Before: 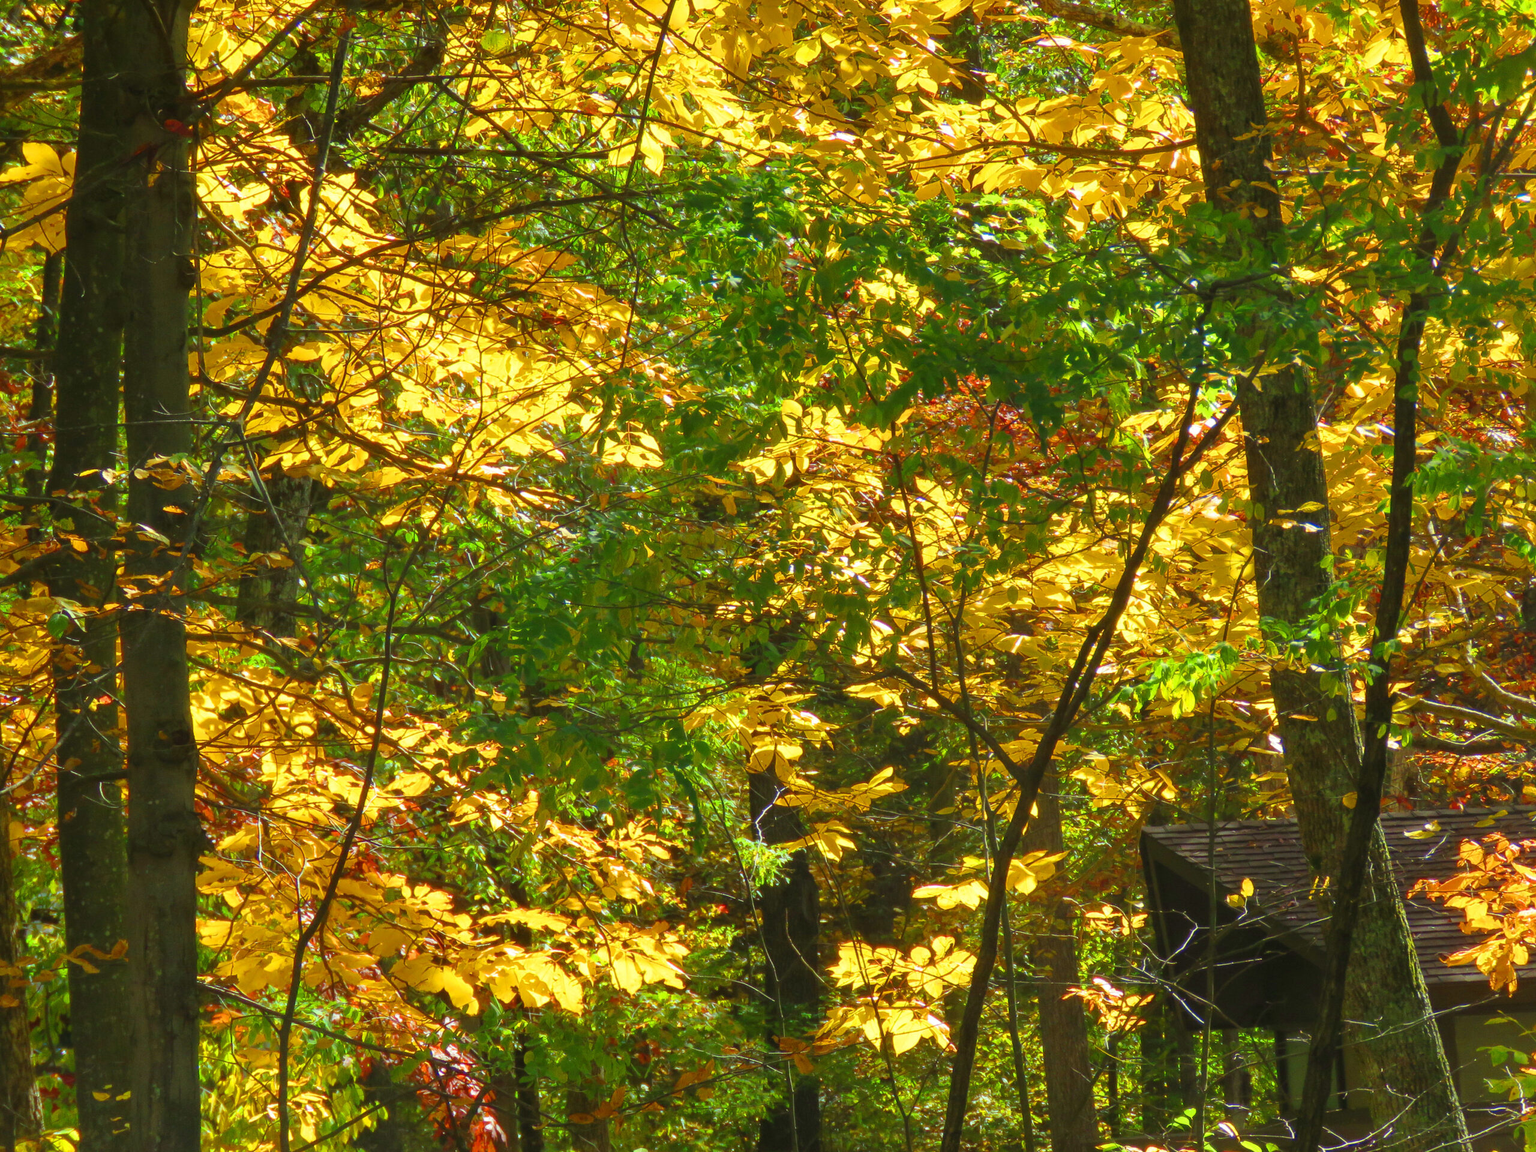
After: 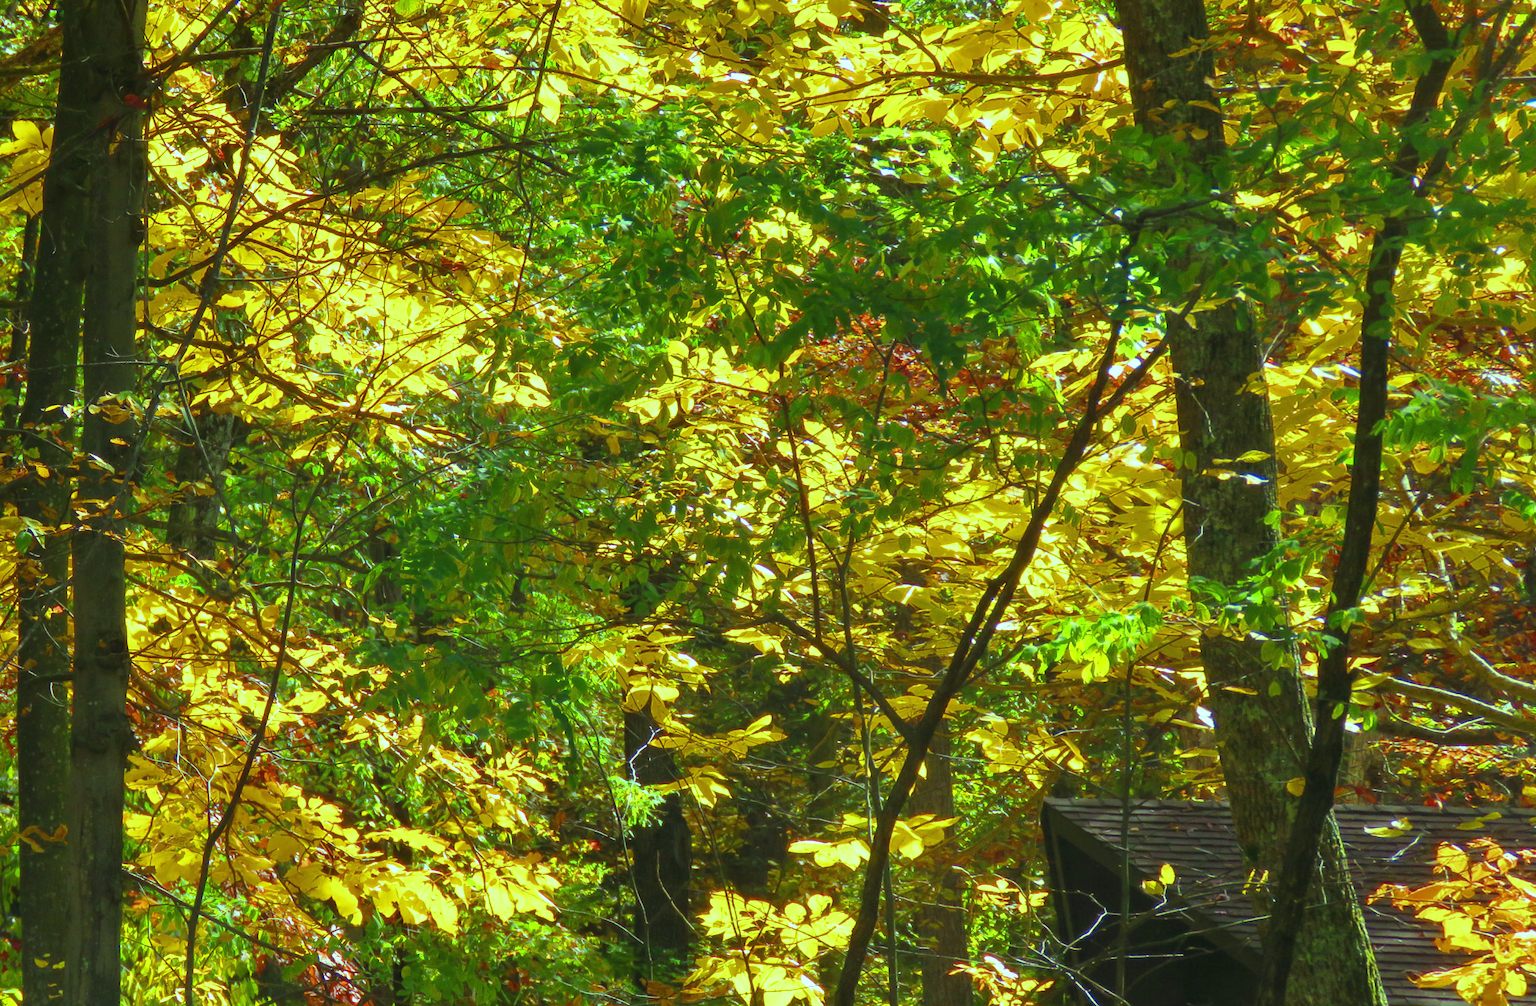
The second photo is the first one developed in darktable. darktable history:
color balance: mode lift, gamma, gain (sRGB), lift [0.997, 0.979, 1.021, 1.011], gamma [1, 1.084, 0.916, 0.998], gain [1, 0.87, 1.13, 1.101], contrast 4.55%, contrast fulcrum 38.24%, output saturation 104.09%
rotate and perspective: rotation 1.69°, lens shift (vertical) -0.023, lens shift (horizontal) -0.291, crop left 0.025, crop right 0.988, crop top 0.092, crop bottom 0.842
